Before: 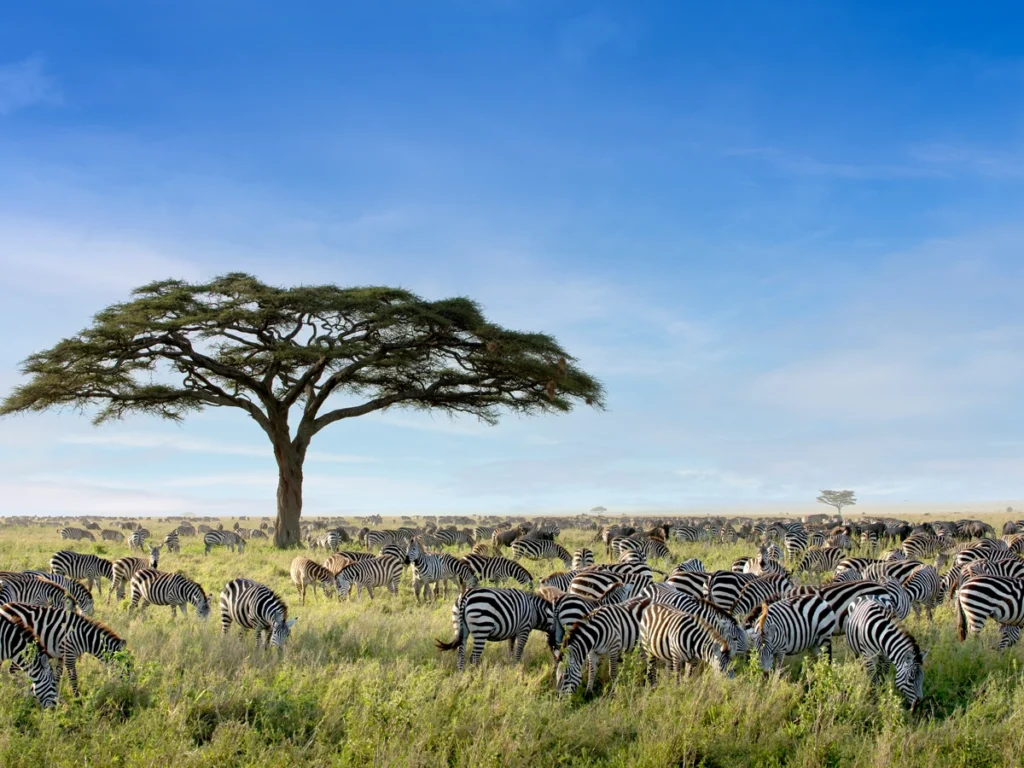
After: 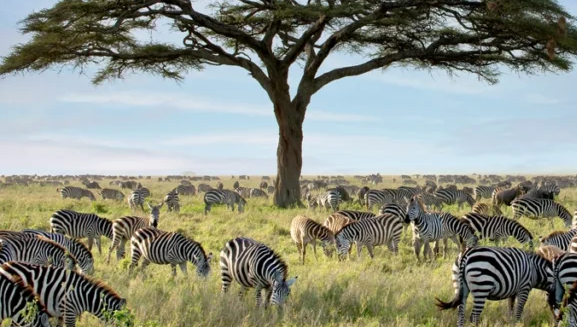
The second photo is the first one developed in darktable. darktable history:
shadows and highlights: white point adjustment 0.1, highlights -70, soften with gaussian
crop: top 44.483%, right 43.593%, bottom 12.892%
white balance: emerald 1
